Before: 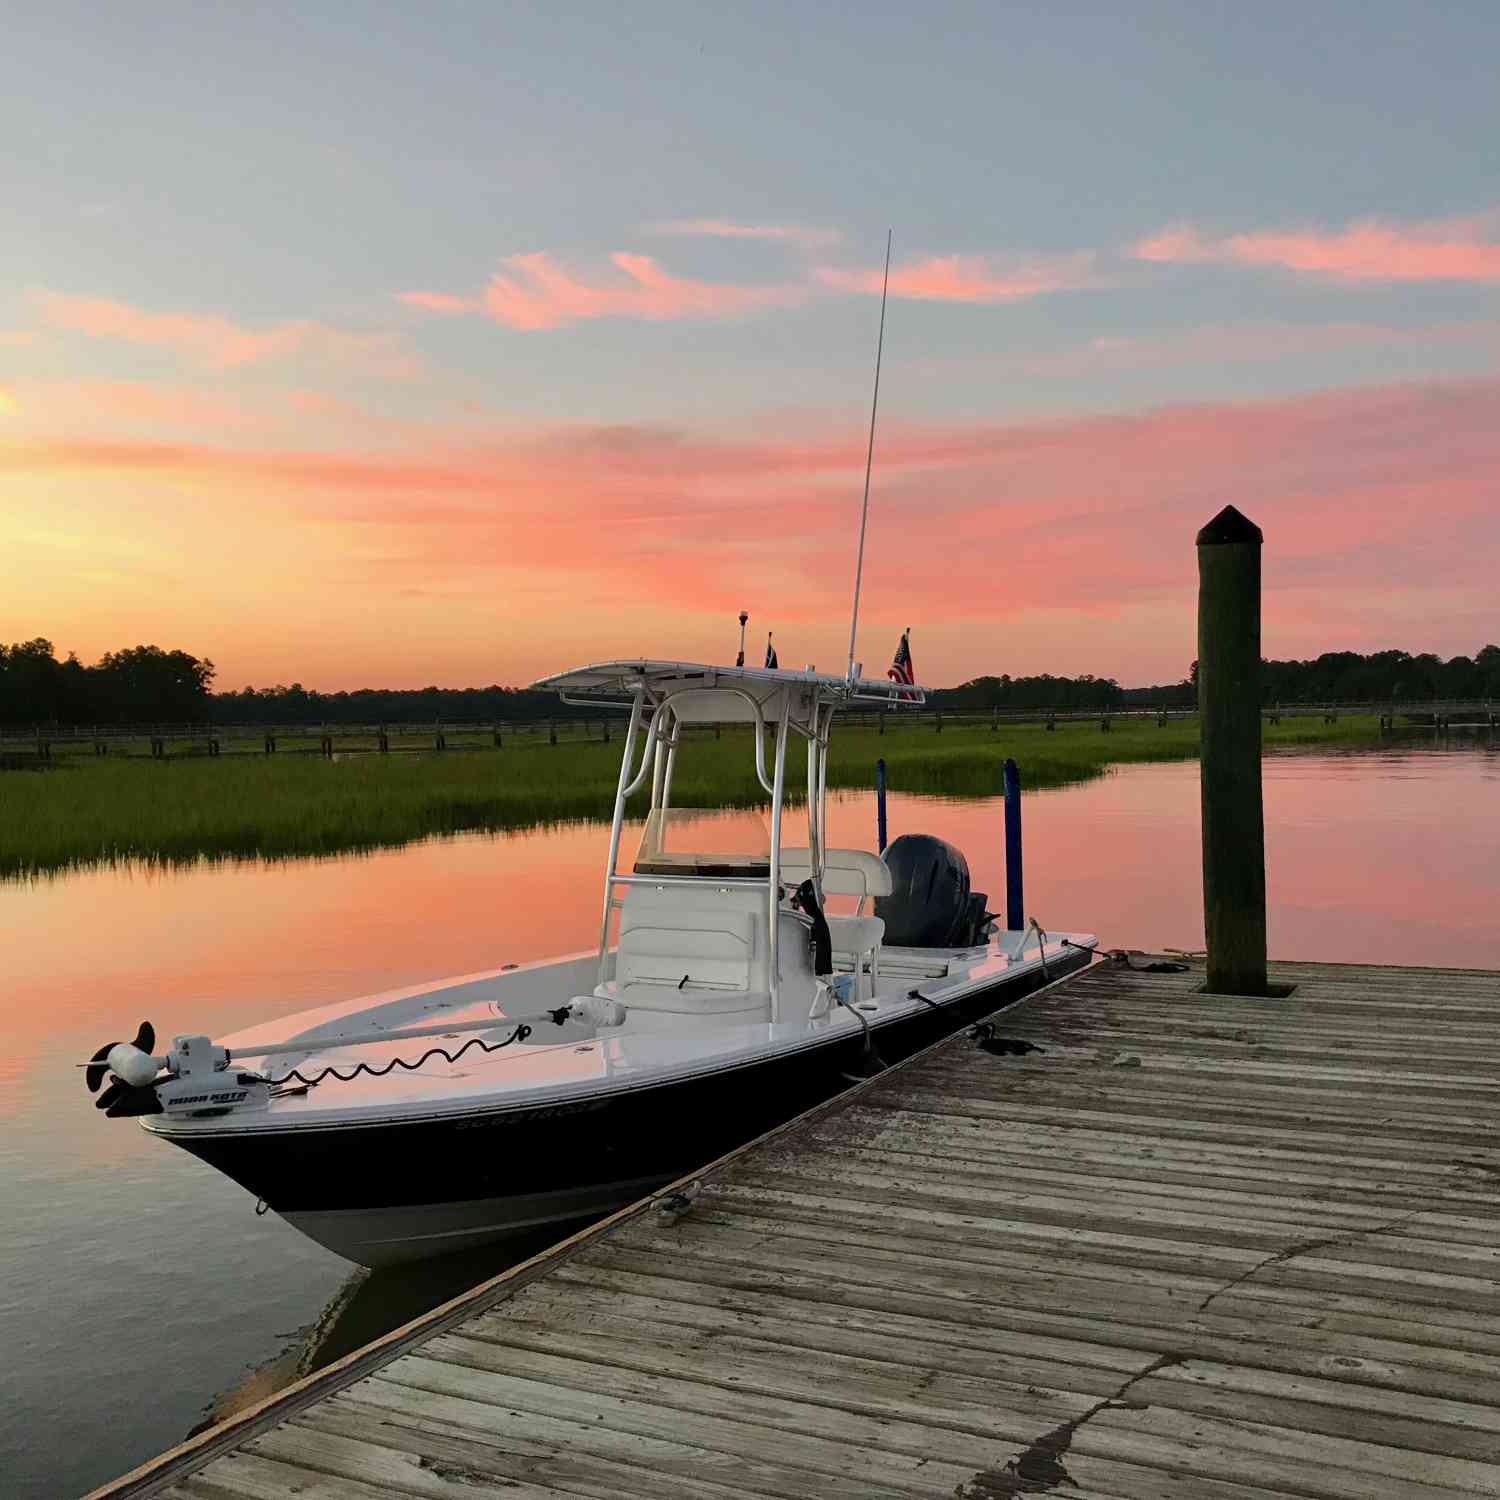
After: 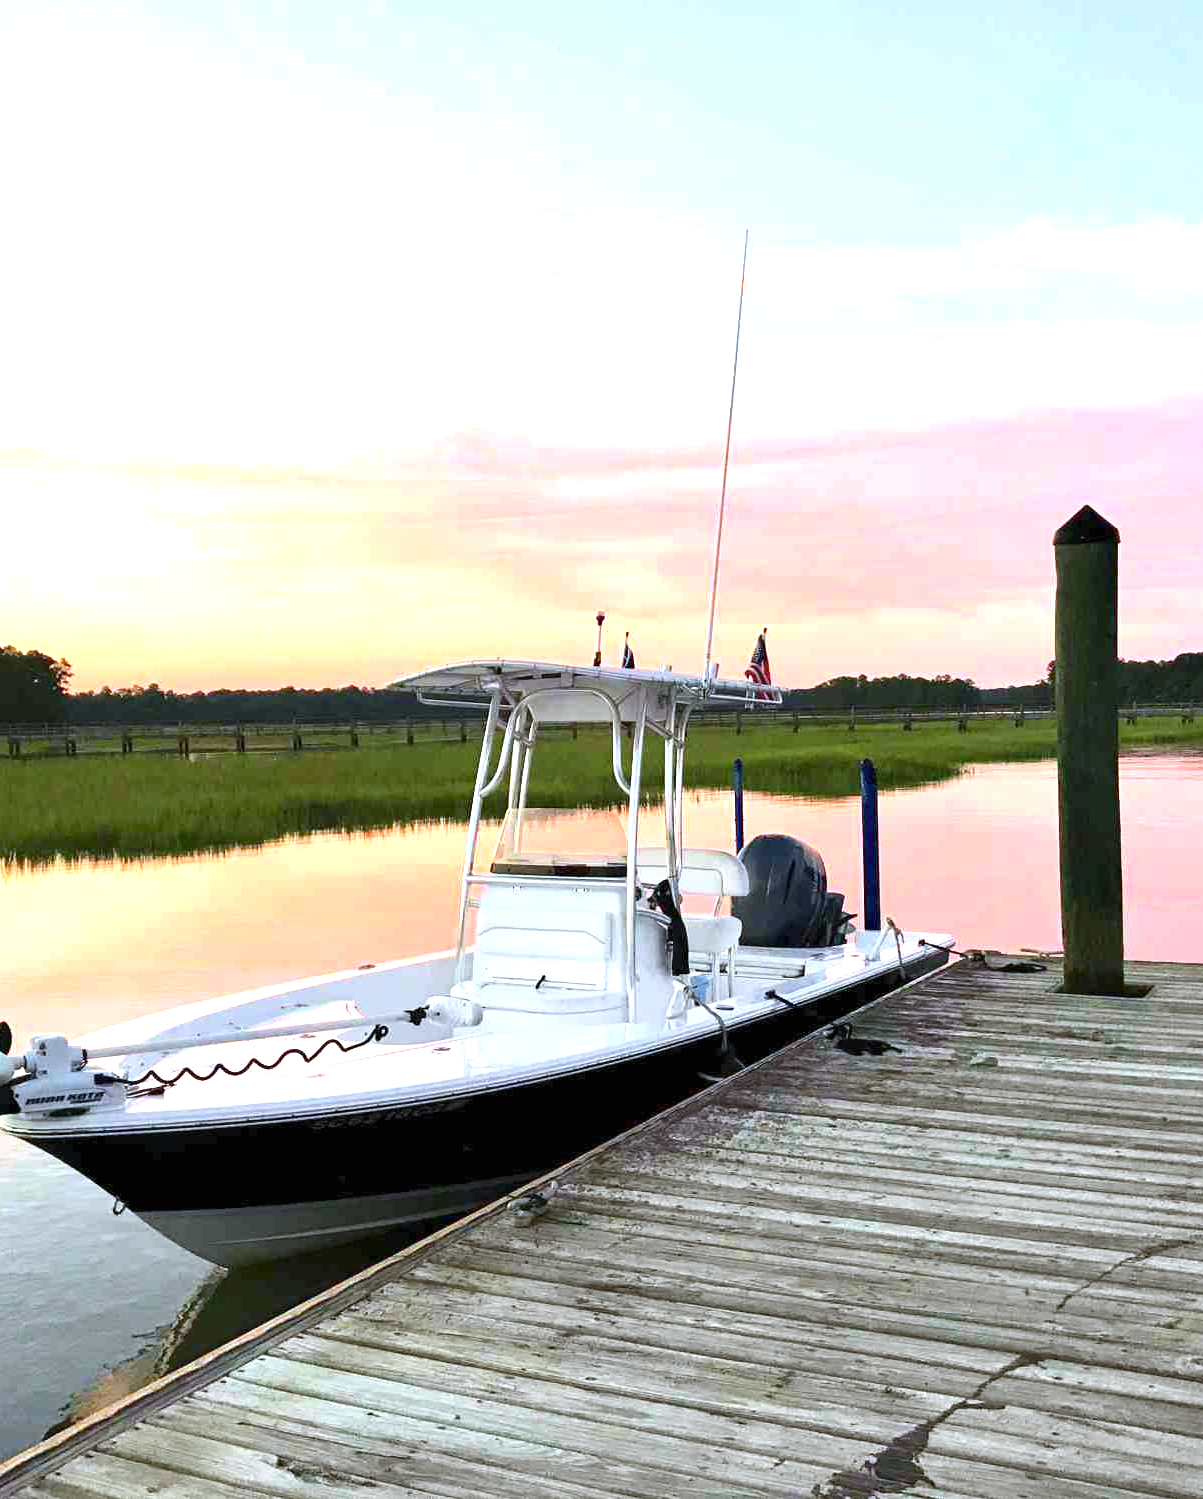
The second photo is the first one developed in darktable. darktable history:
exposure: black level correction 0, exposure 1.625 EV, compensate exposure bias true, compensate highlight preservation false
crop and rotate: left 9.597%, right 10.195%
white balance: red 0.931, blue 1.11
